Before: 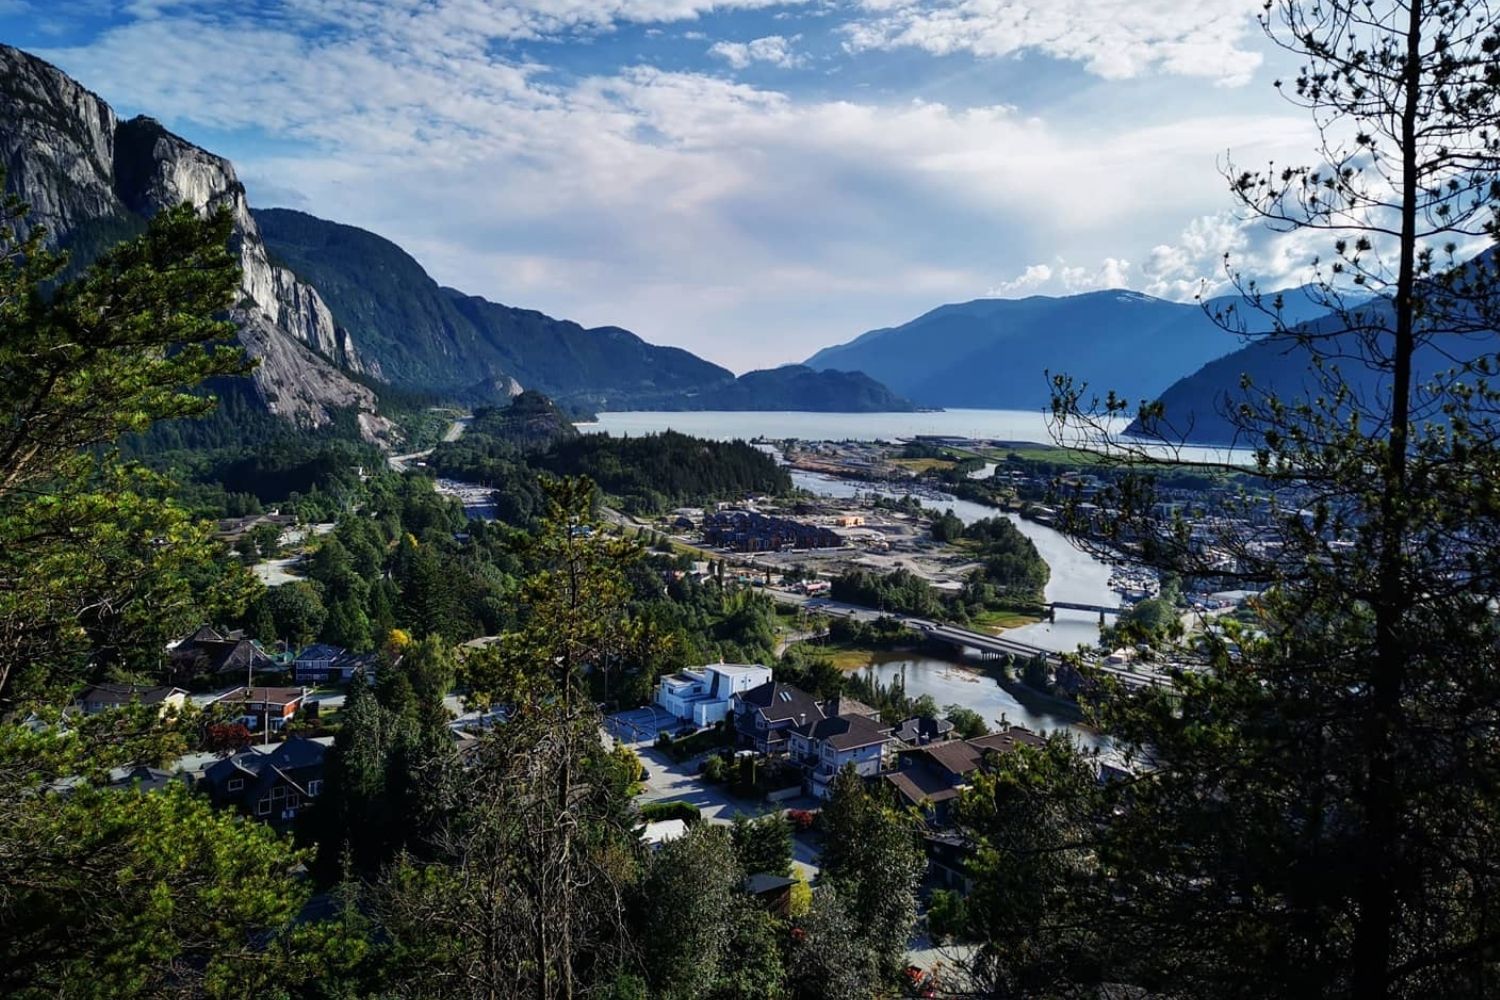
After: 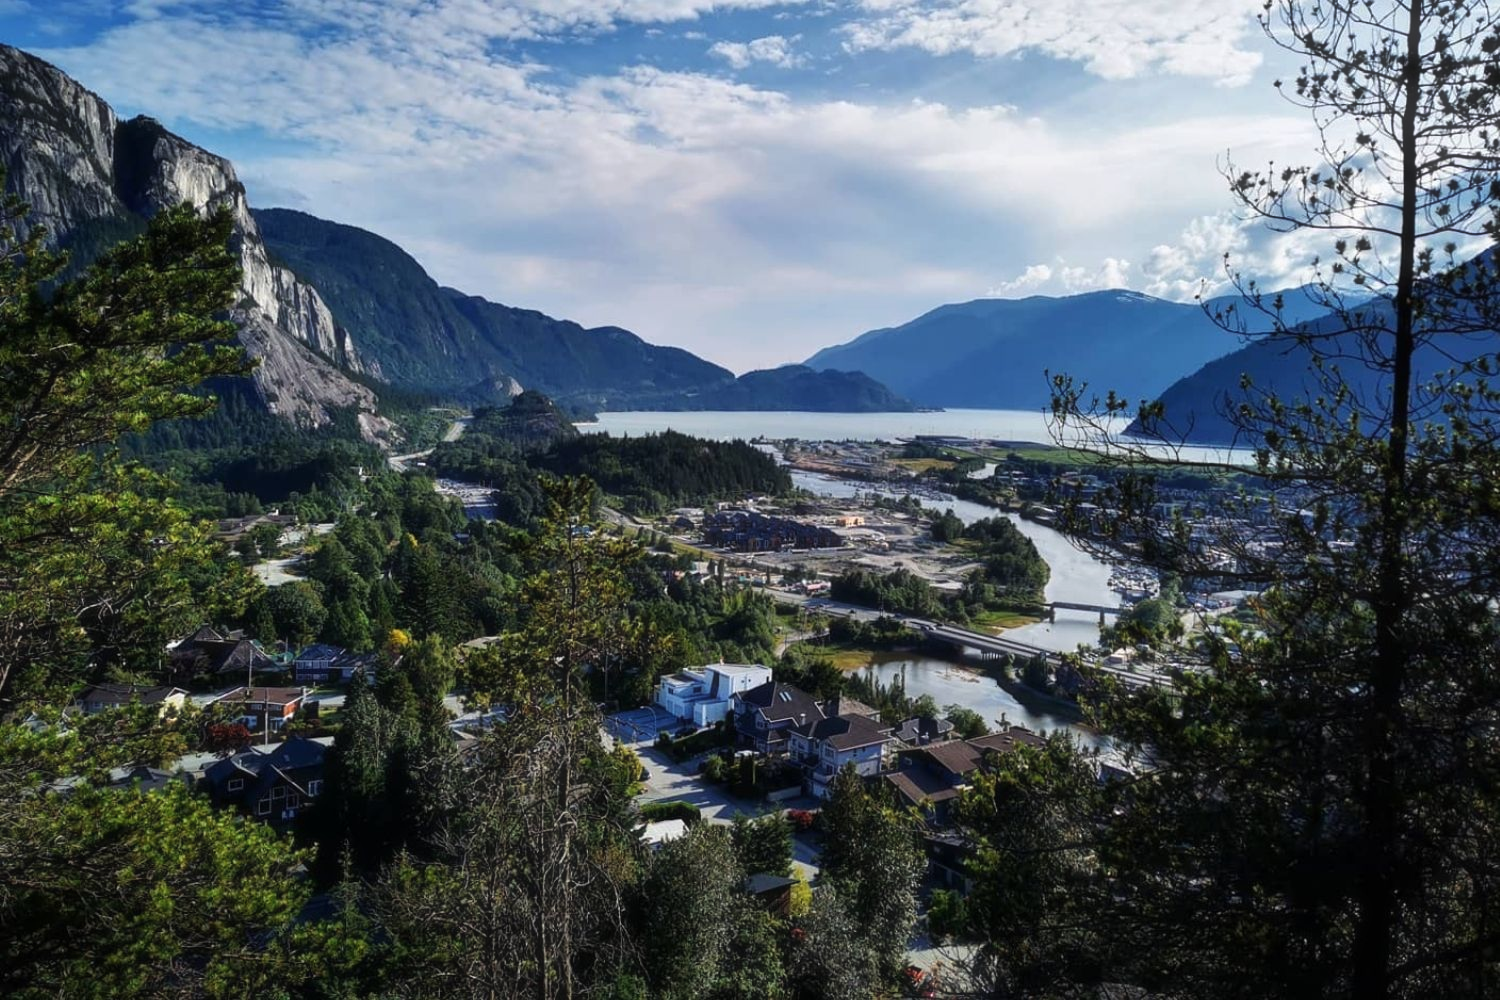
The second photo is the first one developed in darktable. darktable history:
haze removal: strength -0.05, compatibility mode true, adaptive false
